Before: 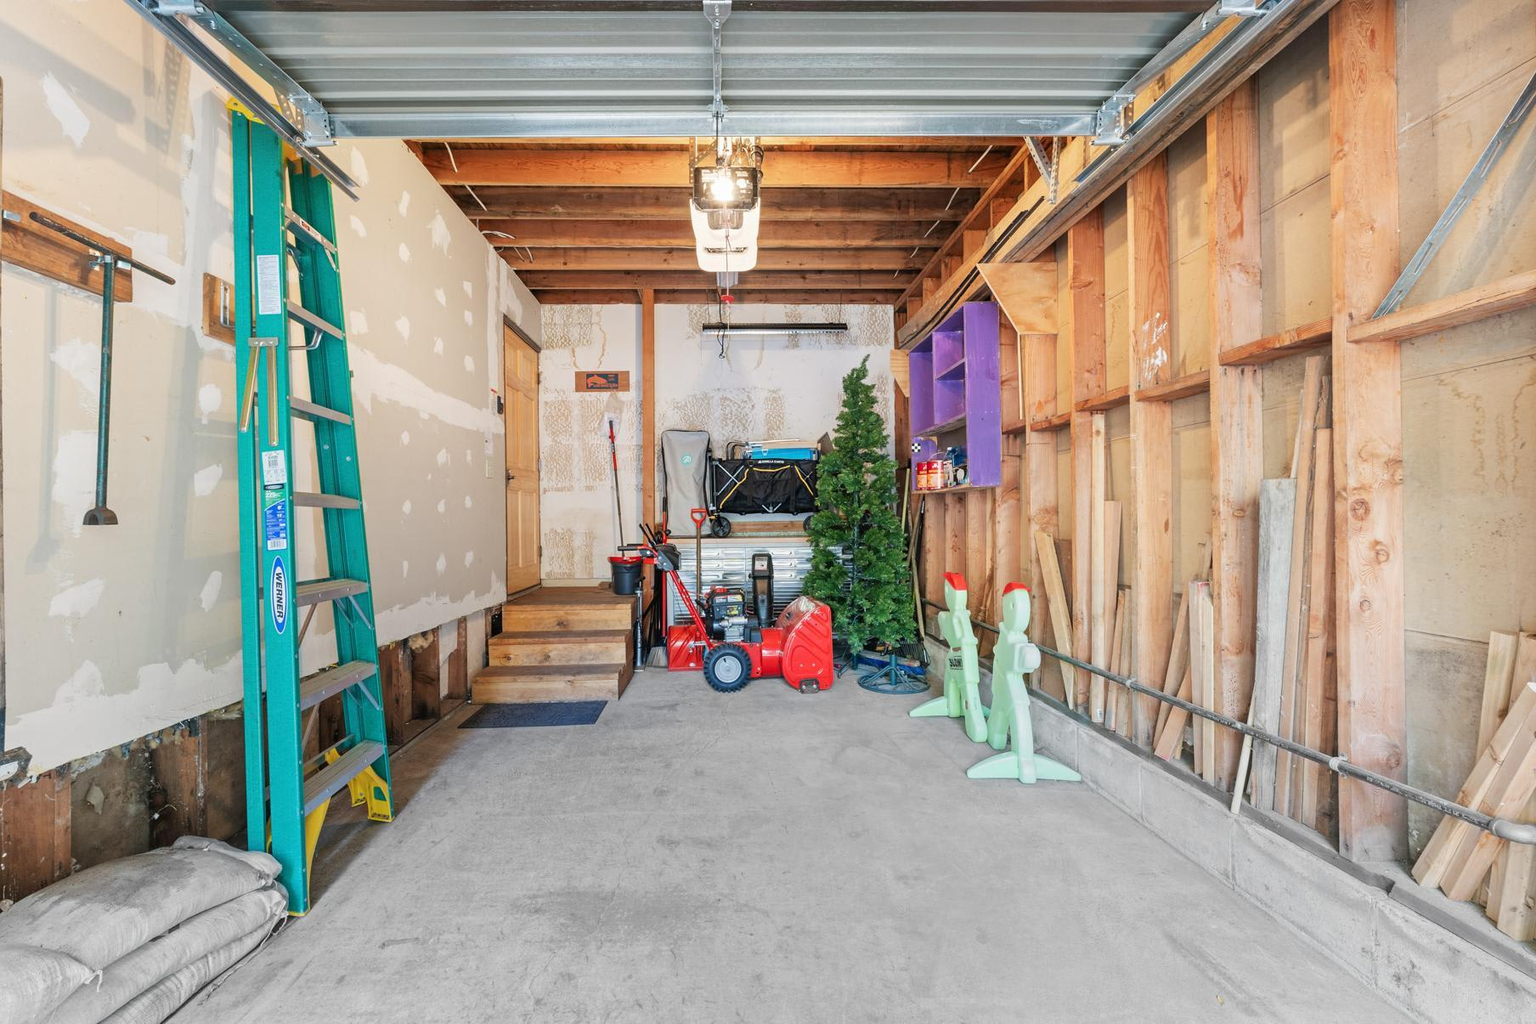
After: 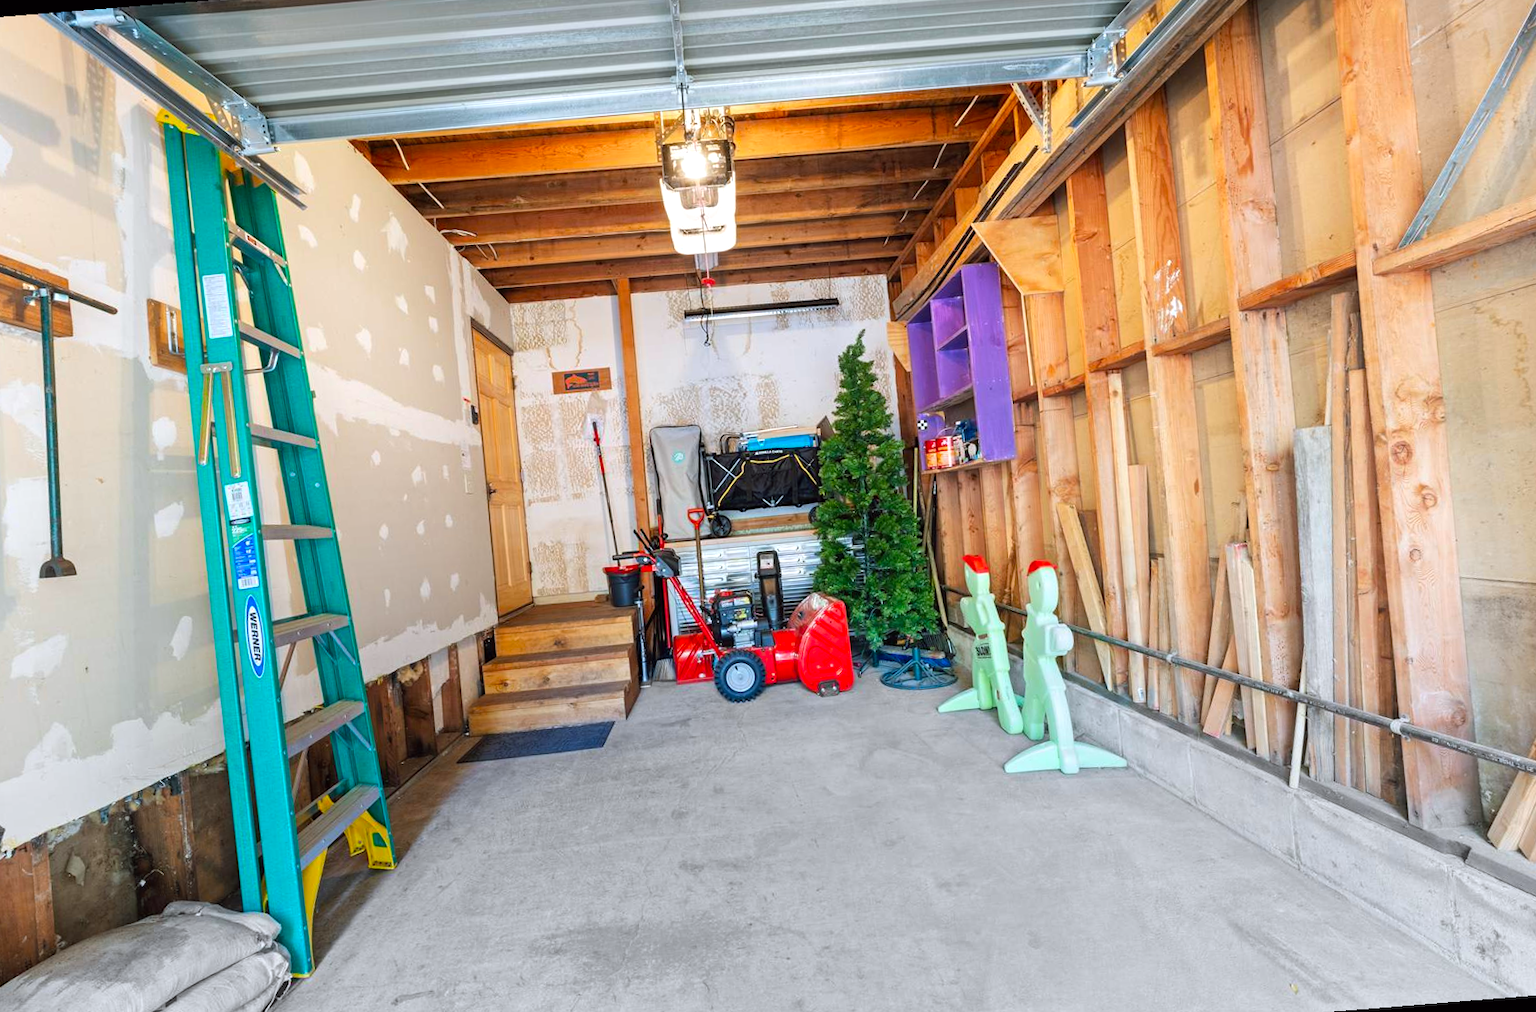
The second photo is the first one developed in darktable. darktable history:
rotate and perspective: rotation -4.57°, crop left 0.054, crop right 0.944, crop top 0.087, crop bottom 0.914
color balance: lift [1, 1.001, 0.999, 1.001], gamma [1, 1.004, 1.007, 0.993], gain [1, 0.991, 0.987, 1.013], contrast 10%, output saturation 120%
white balance: red 0.982, blue 1.018
